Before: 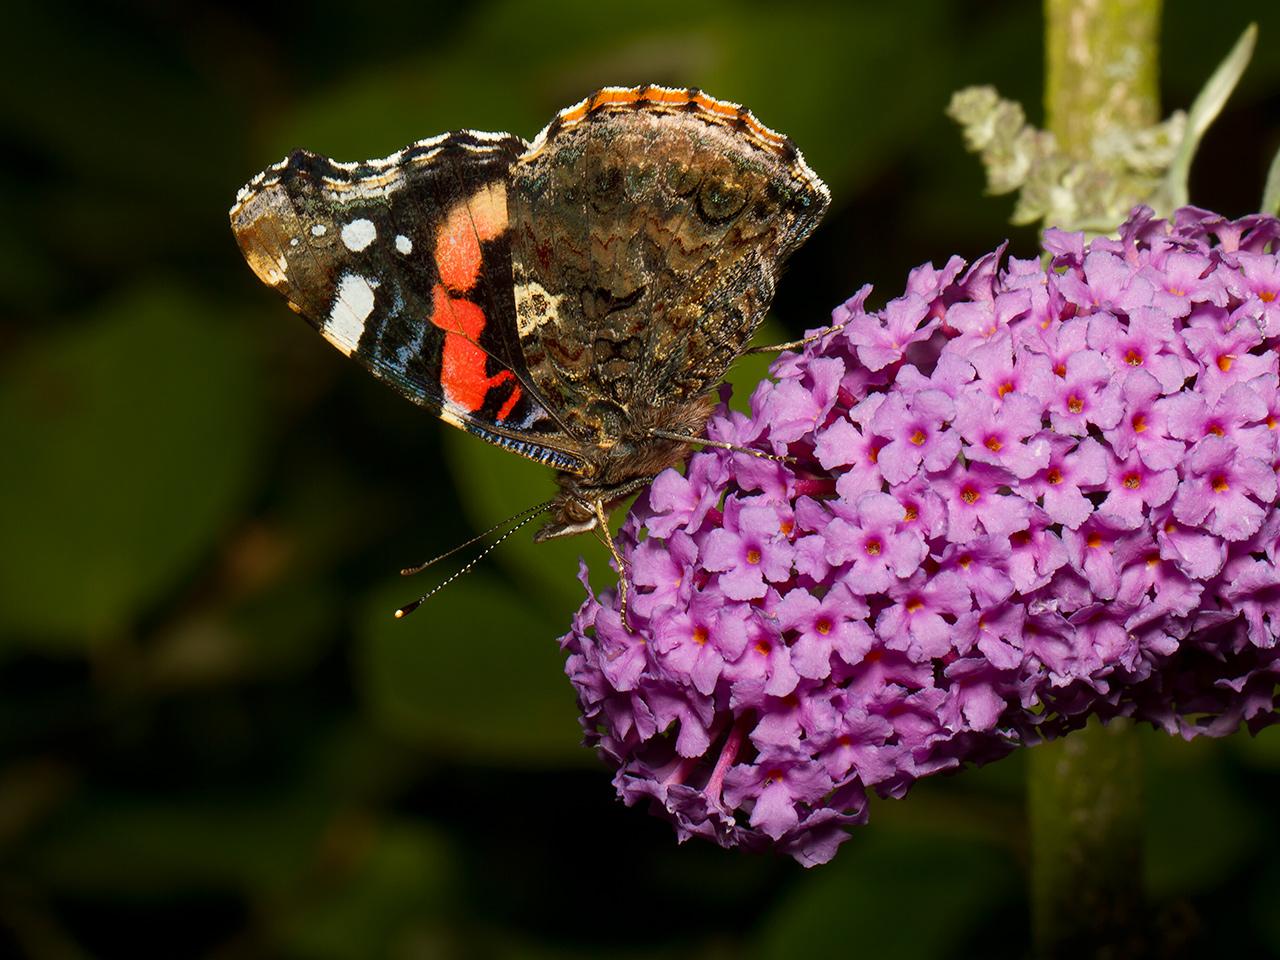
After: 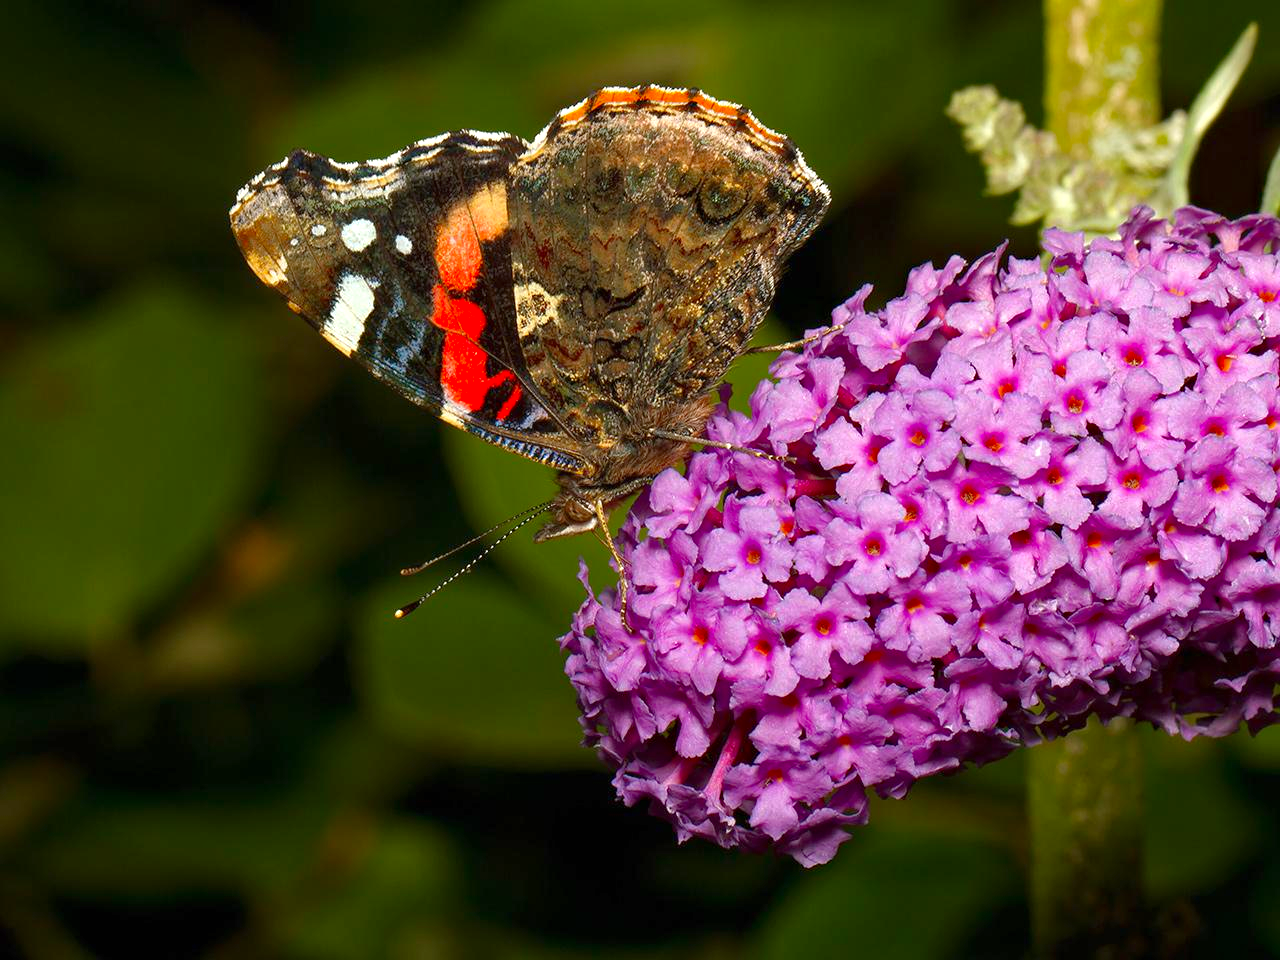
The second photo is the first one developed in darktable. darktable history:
vibrance: vibrance 75%
exposure: black level correction 0, exposure 0.7 EV, compensate exposure bias true, compensate highlight preservation false
haze removal: compatibility mode true, adaptive false
tone equalizer: -8 EV 0.25 EV, -7 EV 0.417 EV, -6 EV 0.417 EV, -5 EV 0.25 EV, -3 EV -0.25 EV, -2 EV -0.417 EV, -1 EV -0.417 EV, +0 EV -0.25 EV, edges refinement/feathering 500, mask exposure compensation -1.57 EV, preserve details guided filter
contrast brightness saturation: contrast 0.07
